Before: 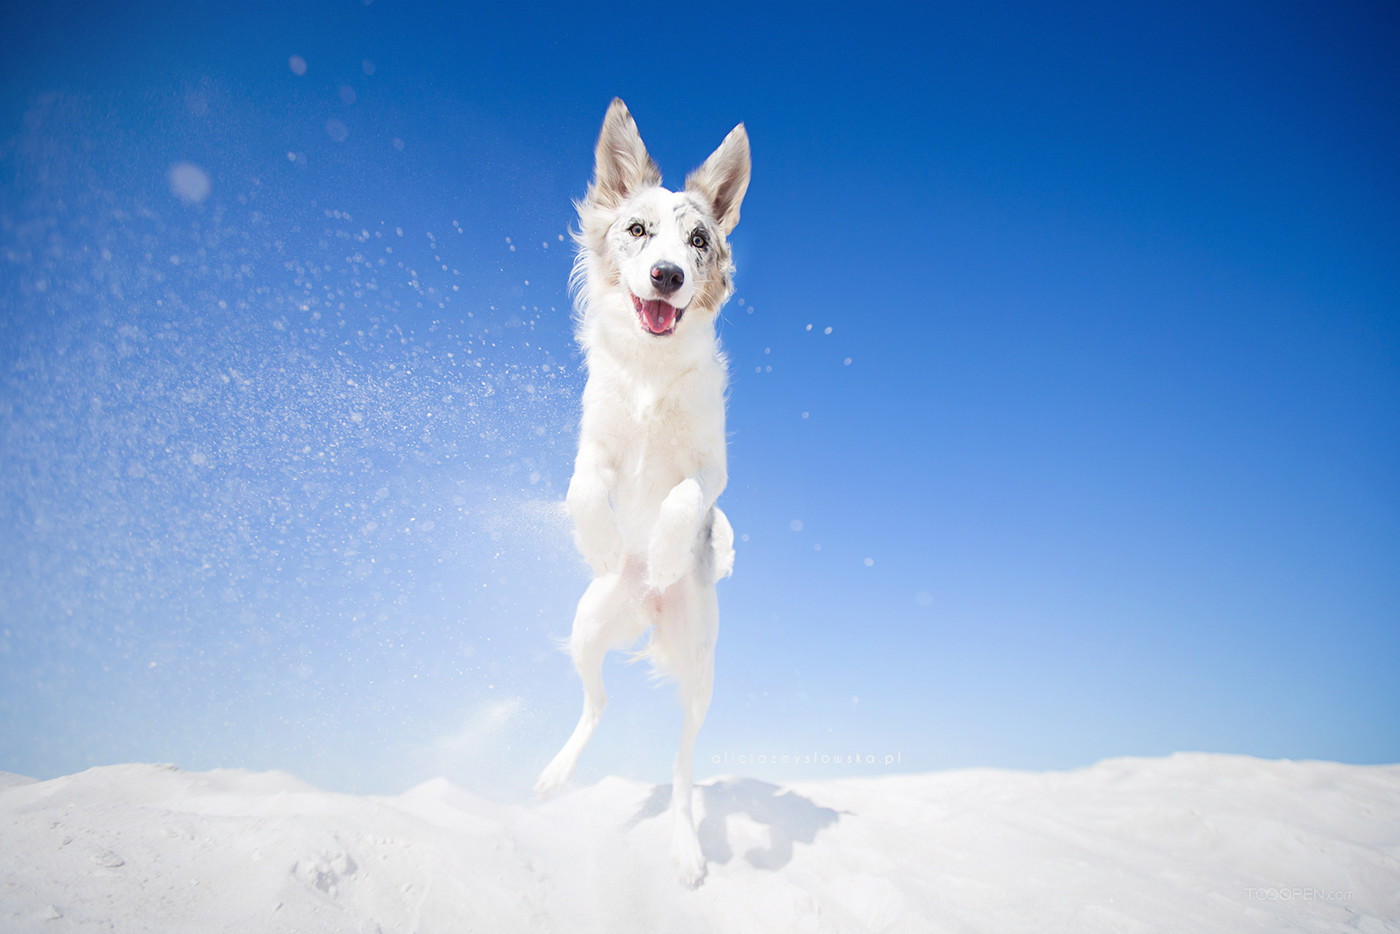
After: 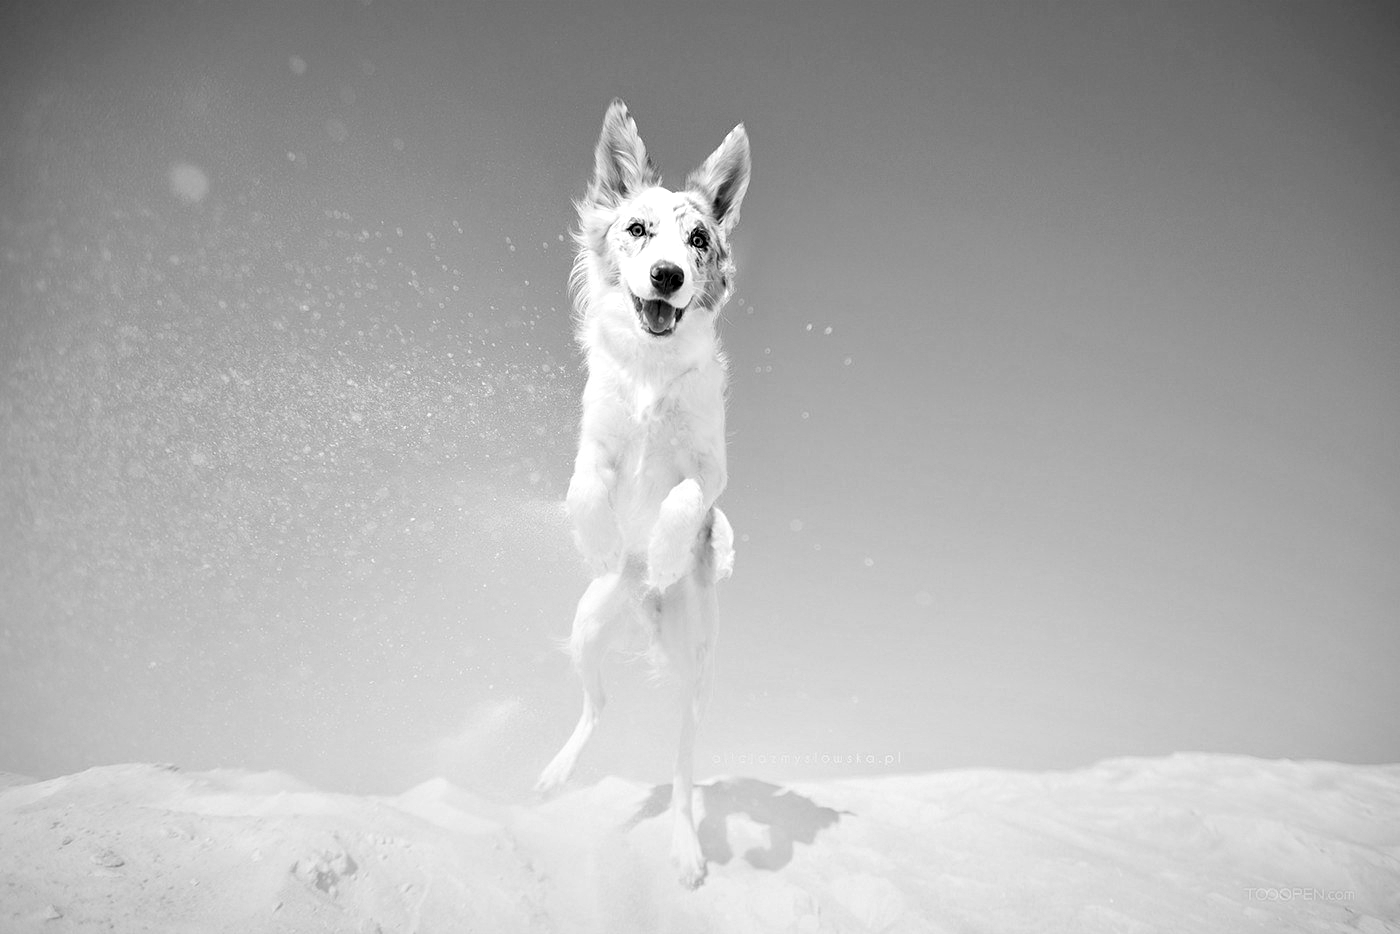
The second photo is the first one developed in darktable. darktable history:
contrast equalizer: octaves 7, y [[0.6 ×6], [0.55 ×6], [0 ×6], [0 ×6], [0 ×6]]
color calibration: output gray [0.253, 0.26, 0.487, 0], gray › normalize channels true, illuminant same as pipeline (D50), adaptation XYZ, x 0.346, y 0.359, gamut compression 0
contrast brightness saturation: saturation -0.05
